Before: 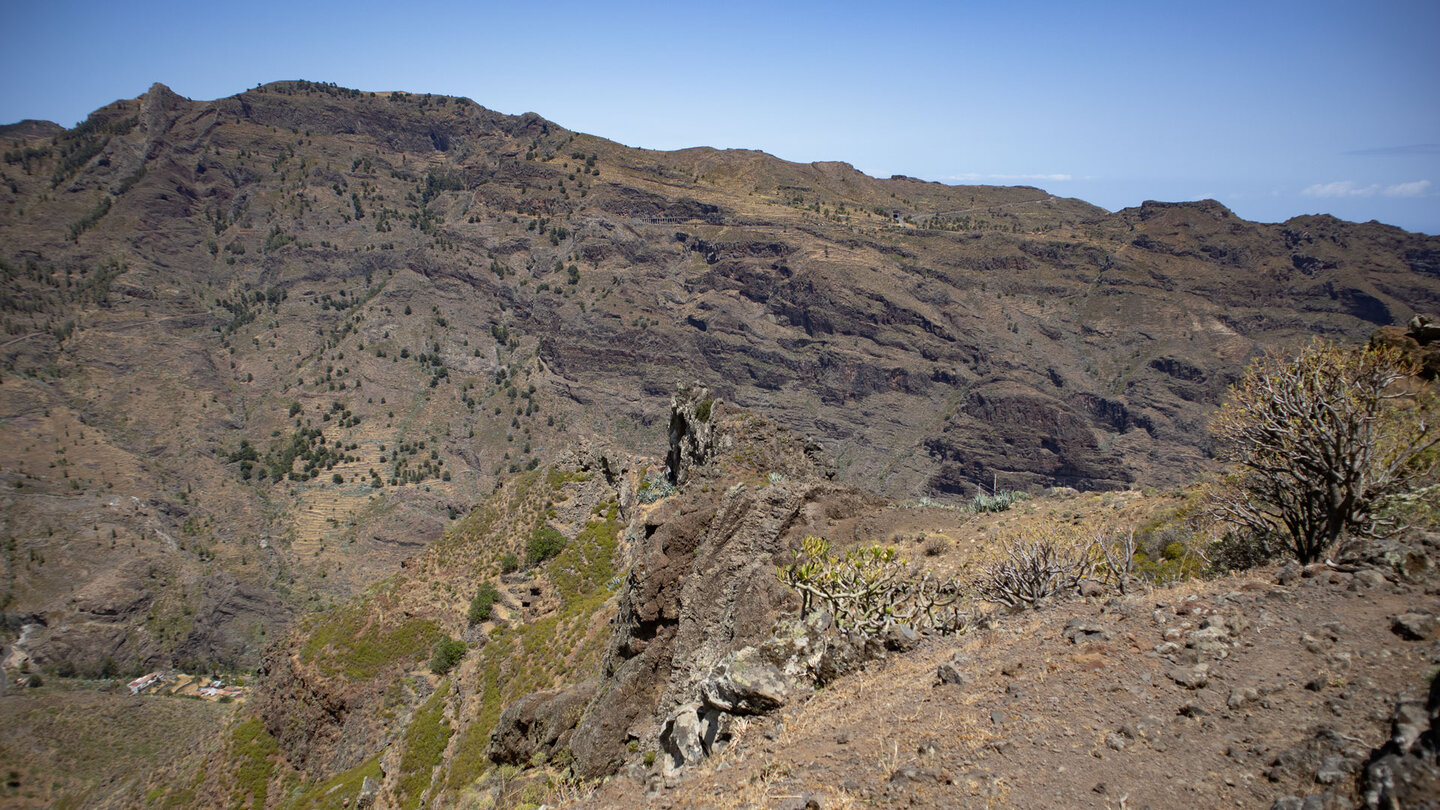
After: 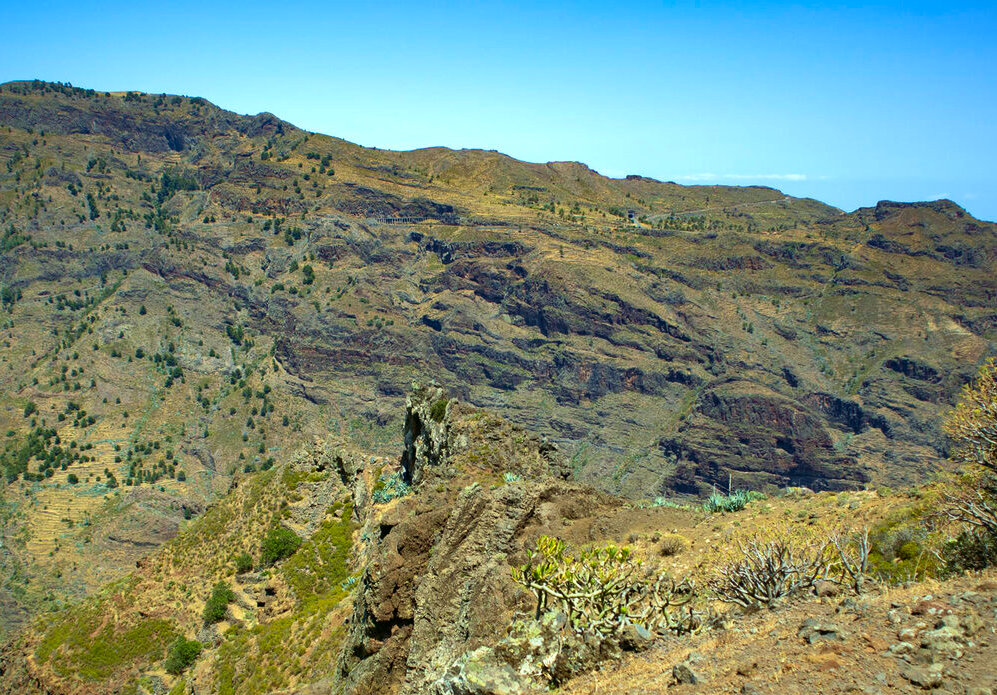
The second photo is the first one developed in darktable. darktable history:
exposure: exposure 0.343 EV, compensate exposure bias true, compensate highlight preservation false
crop: left 18.458%, right 12.303%, bottom 14.117%
local contrast: mode bilateral grid, contrast 21, coarseness 50, detail 121%, midtone range 0.2
color correction: highlights a* -7.49, highlights b* 1.56, shadows a* -2.87, saturation 1.45
tone equalizer: edges refinement/feathering 500, mask exposure compensation -1.57 EV, preserve details no
velvia: strength 44.62%
